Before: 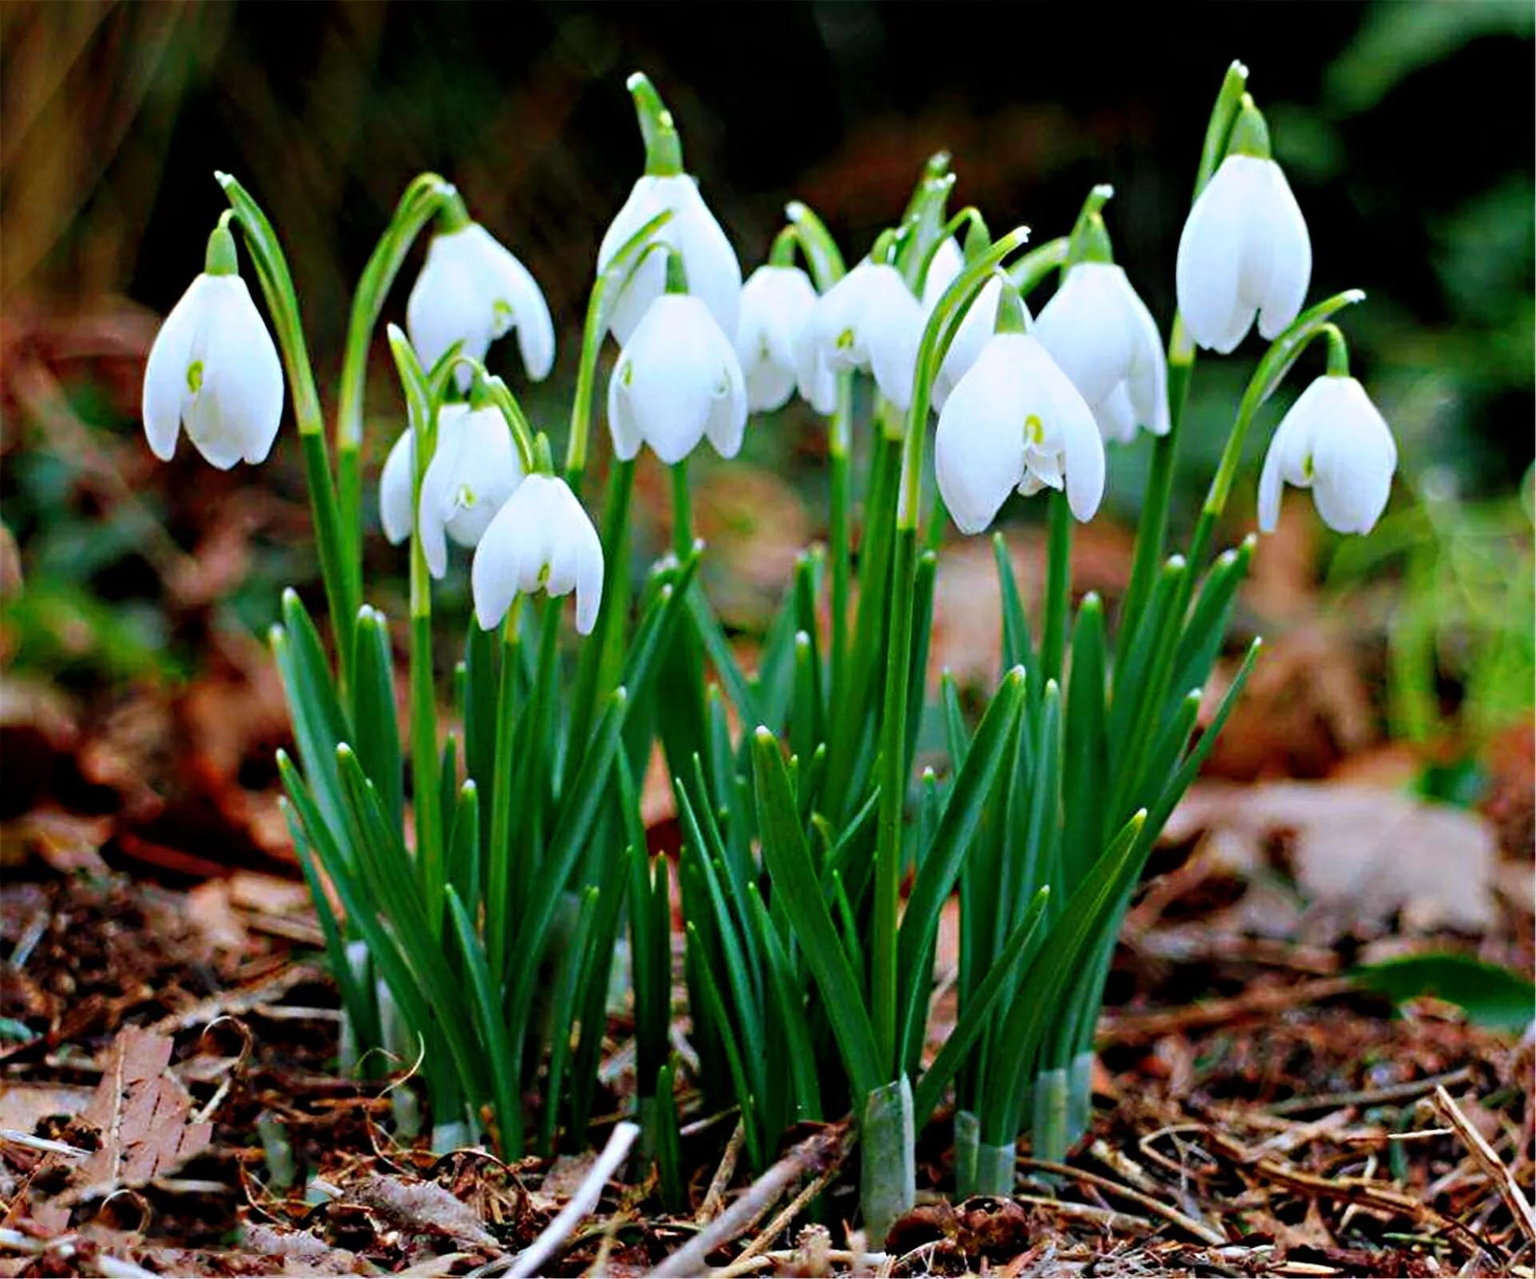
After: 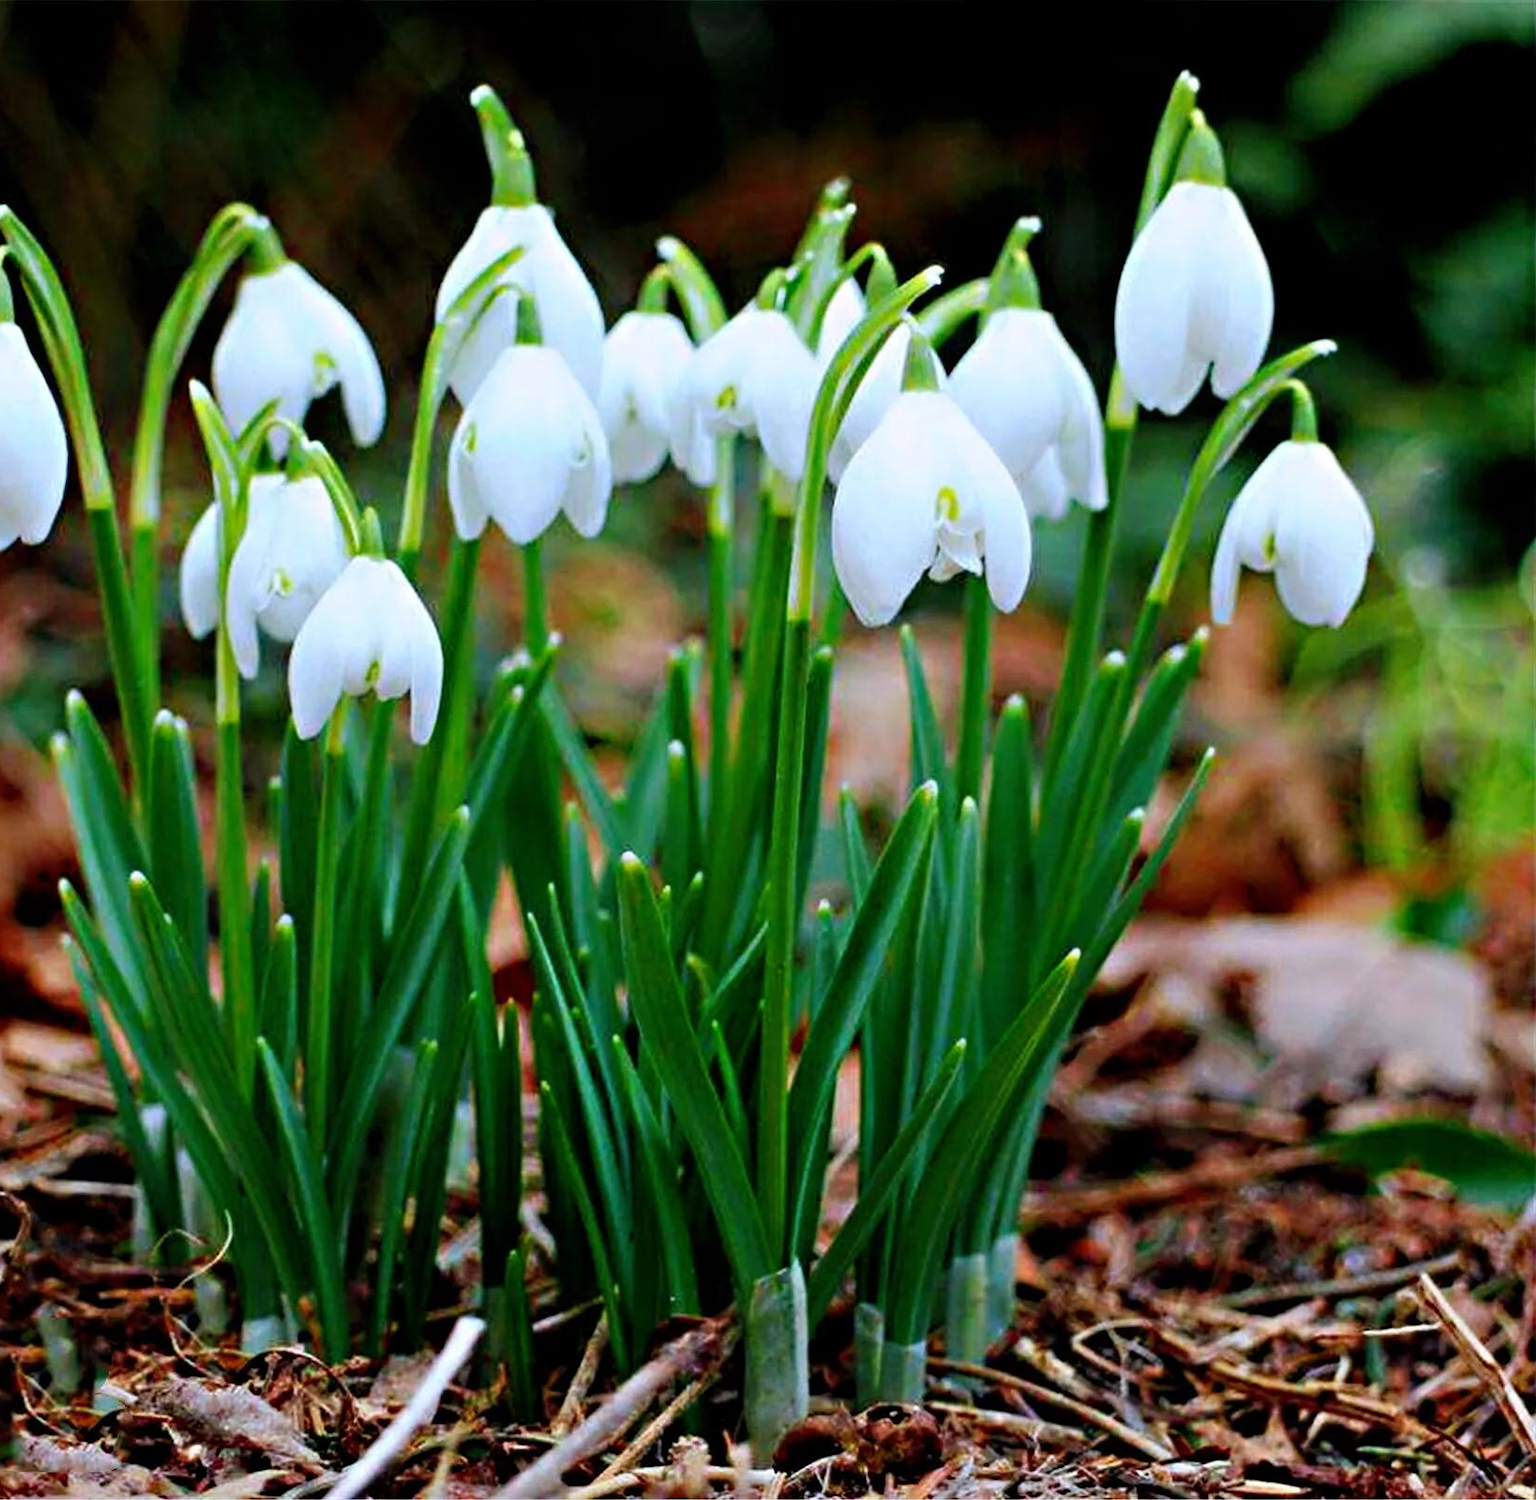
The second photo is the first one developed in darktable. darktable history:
crop and rotate: left 14.774%
